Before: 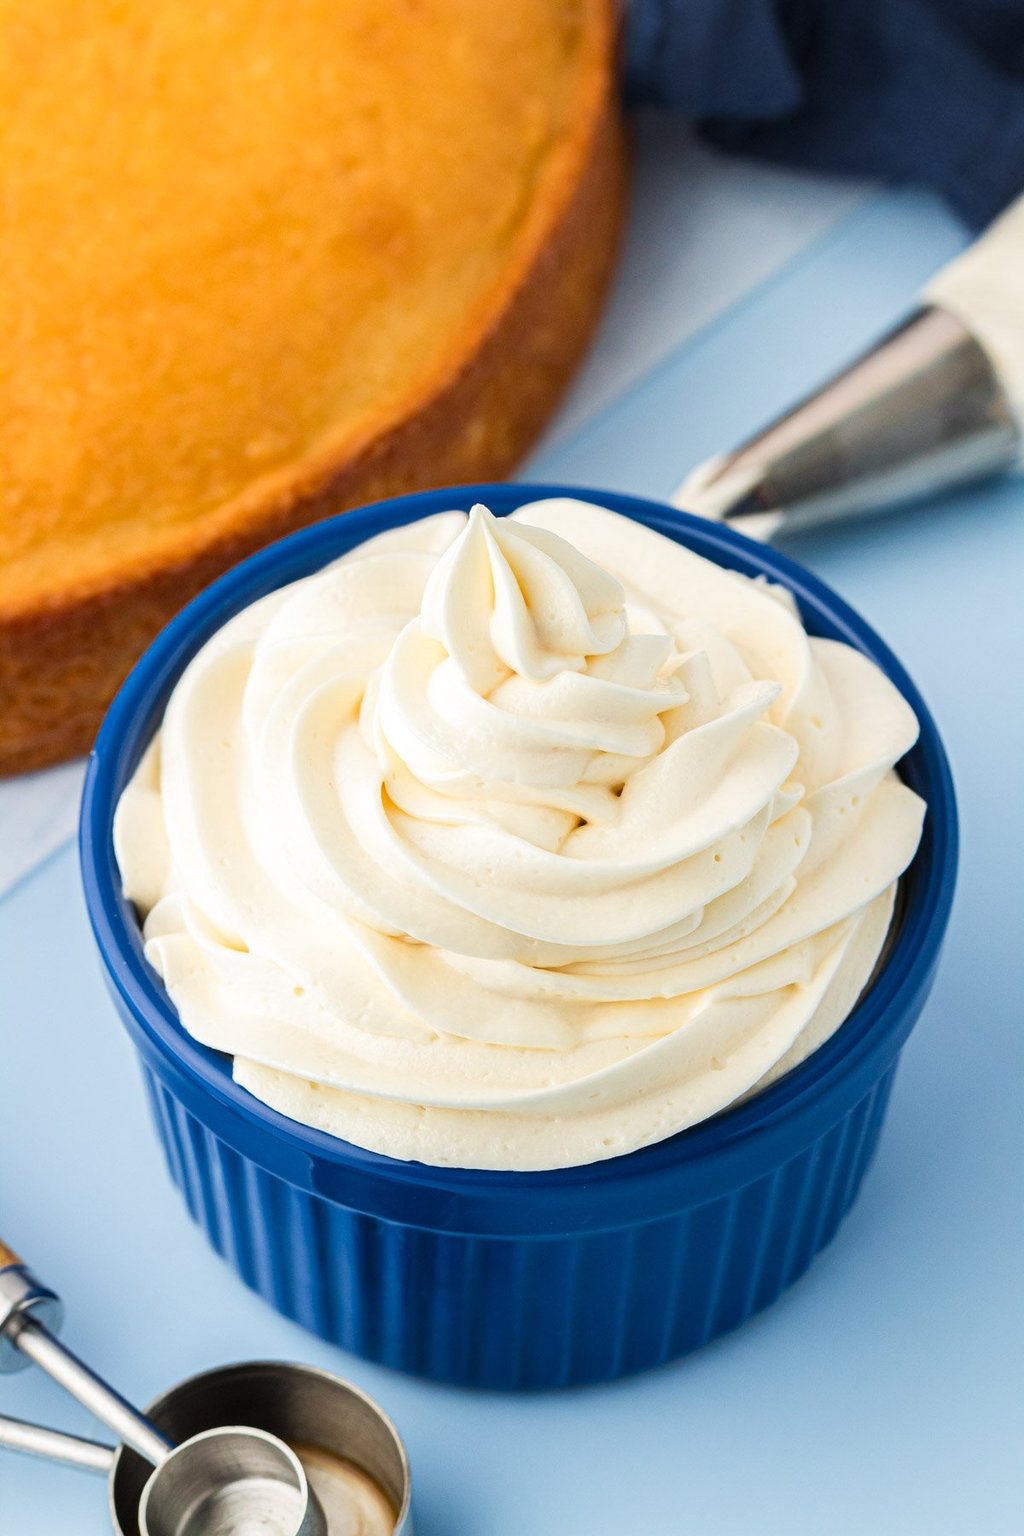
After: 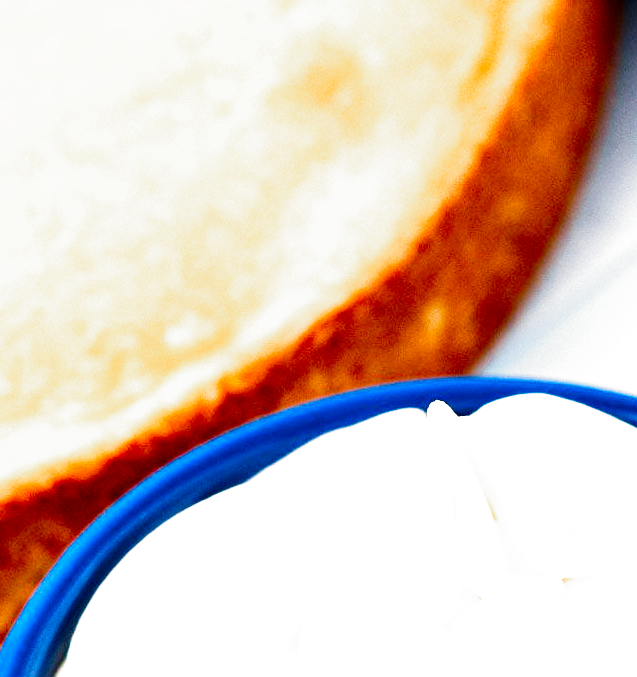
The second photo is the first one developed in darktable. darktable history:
exposure: black level correction 0, exposure 1.2 EV, compensate highlight preservation false
contrast brightness saturation: contrast 0.209, brightness -0.11, saturation 0.213
crop: left 10.283%, top 10.584%, right 36.601%, bottom 51.78%
filmic rgb: black relative exposure -3.53 EV, white relative exposure 2.26 EV, hardness 3.41, add noise in highlights 0, preserve chrominance no, color science v3 (2019), use custom middle-gray values true, contrast in highlights soft
